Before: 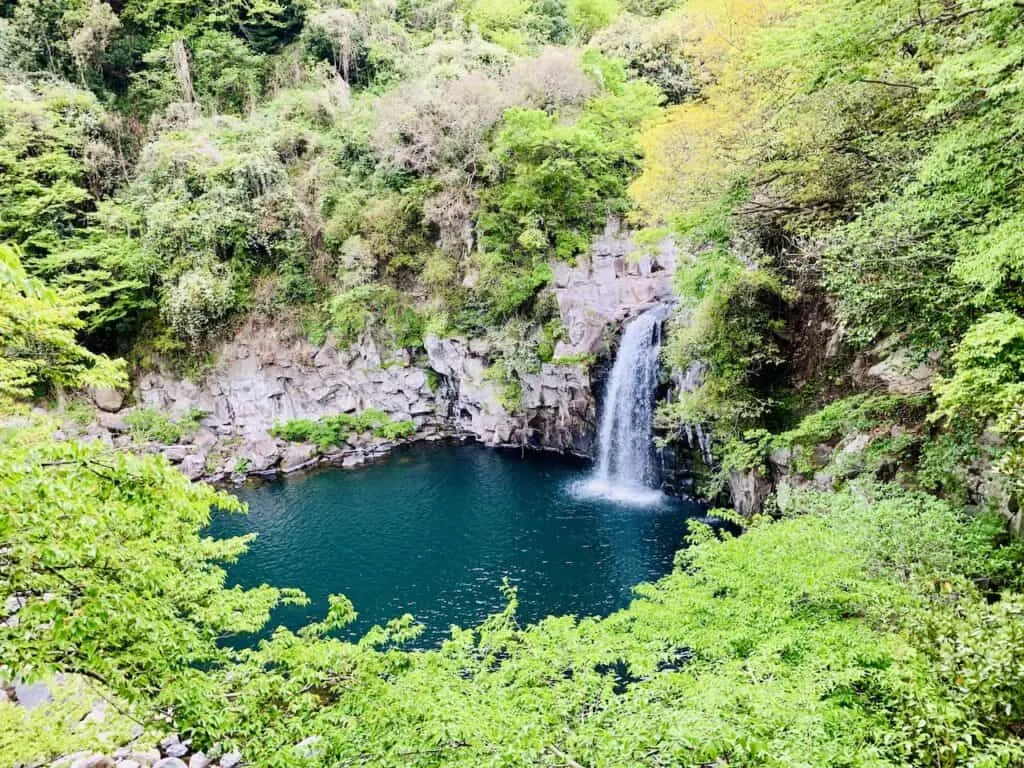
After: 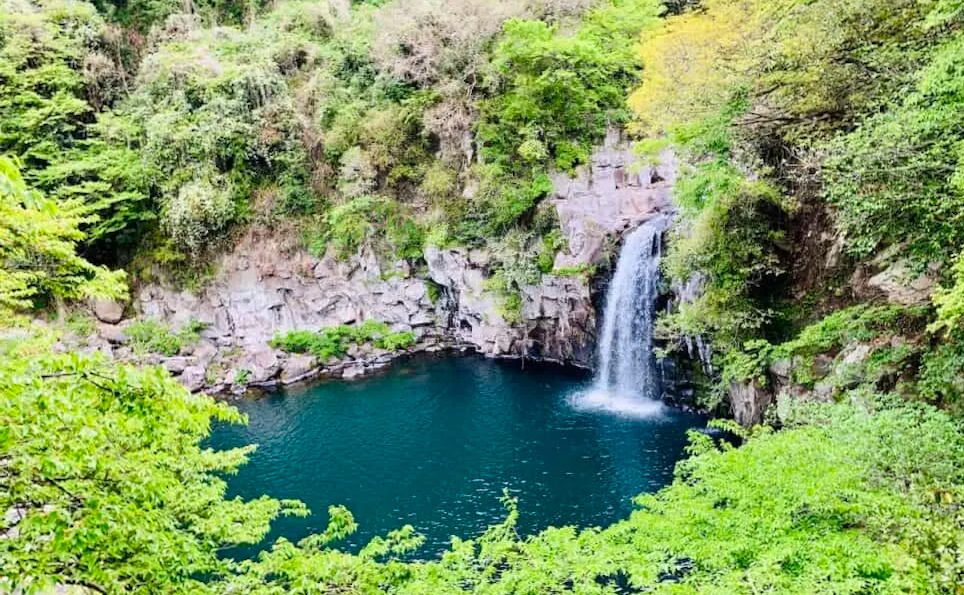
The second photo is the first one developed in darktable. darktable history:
tone equalizer: on, module defaults
crop and rotate: angle 0.077°, top 11.619%, right 5.641%, bottom 10.688%
